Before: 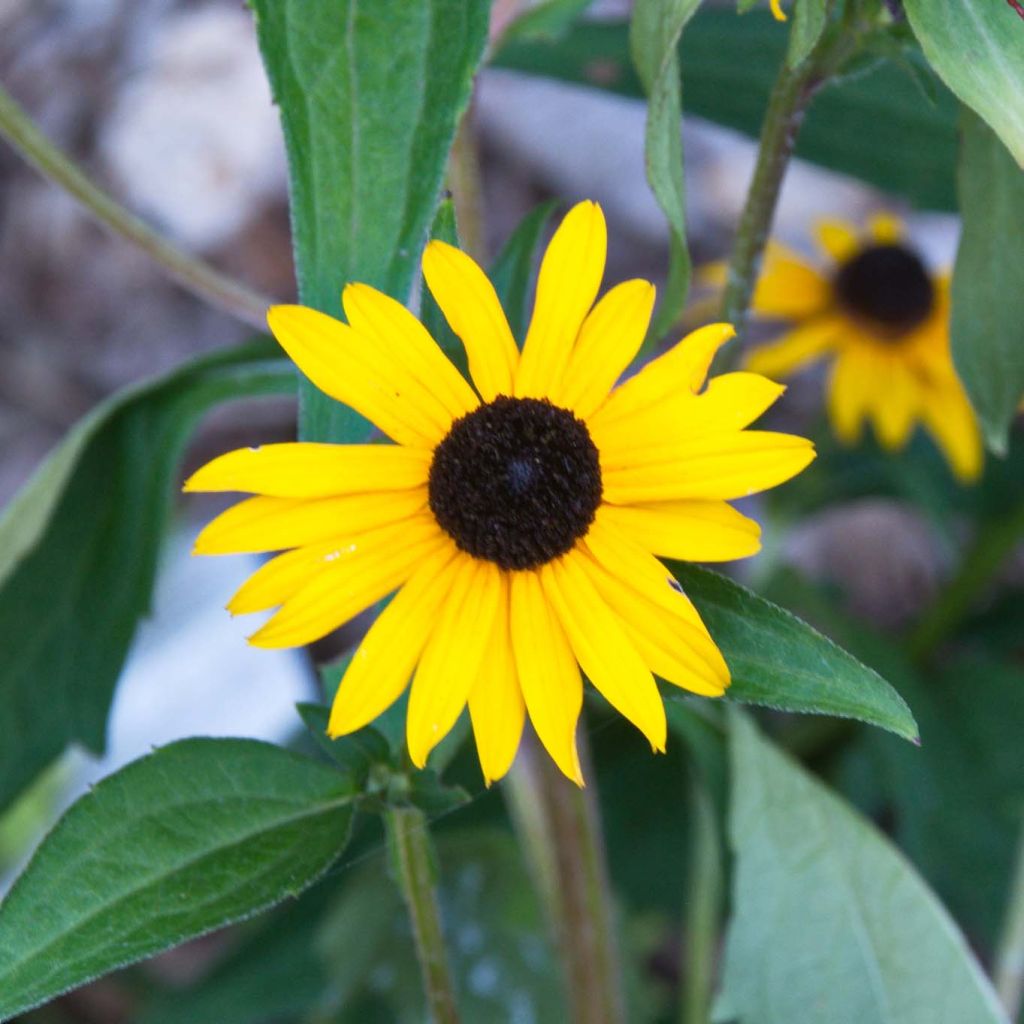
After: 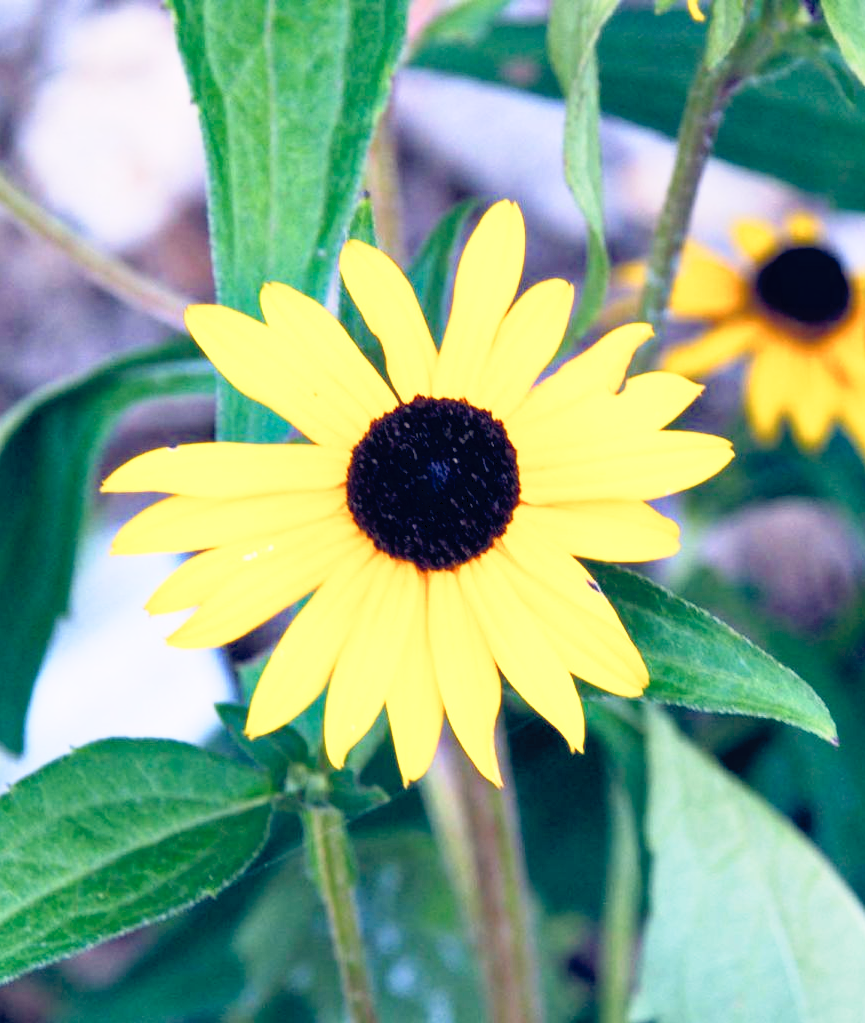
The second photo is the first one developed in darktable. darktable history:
base curve: curves: ch0 [(0, 0) (0.005, 0.002) (0.193, 0.295) (0.399, 0.664) (0.75, 0.928) (1, 1)], preserve colors none
contrast brightness saturation: contrast 0.139, brightness 0.225
crop: left 8.079%, right 7.4%
color balance rgb: highlights gain › chroma 3.004%, highlights gain › hue 54.55°, global offset › luminance -0.303%, global offset › chroma 0.305%, global offset › hue 259.31°, perceptual saturation grading › global saturation 0.851%, perceptual saturation grading › highlights -14.993%, perceptual saturation grading › shadows 25.312%, global vibrance 15.999%, saturation formula JzAzBz (2021)
